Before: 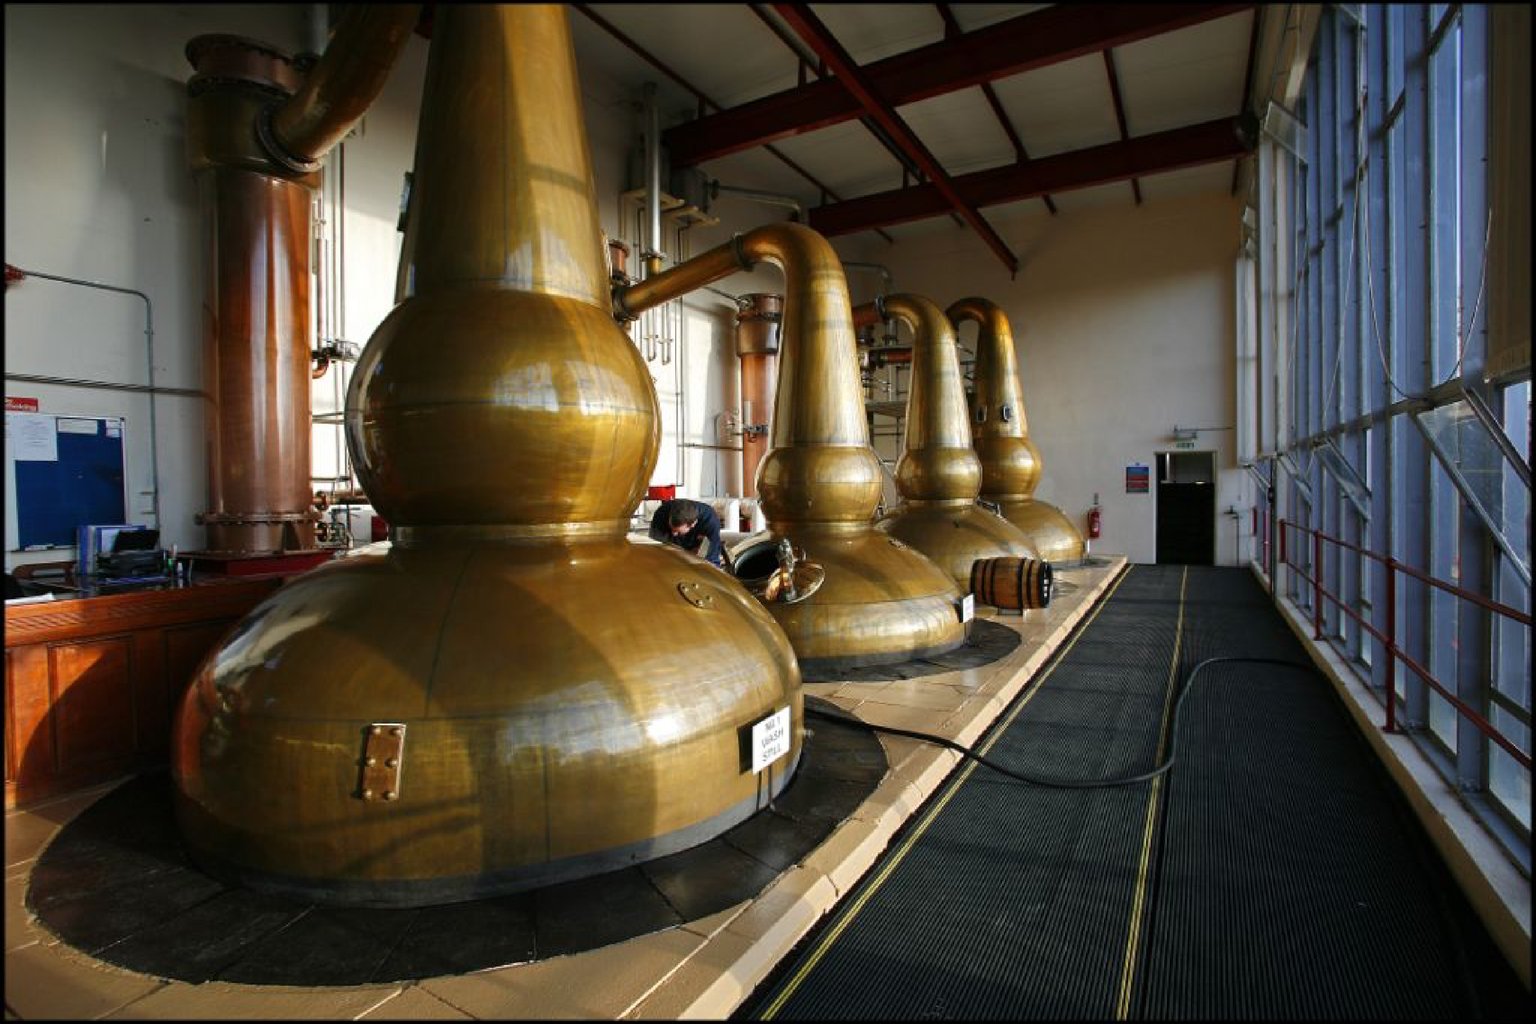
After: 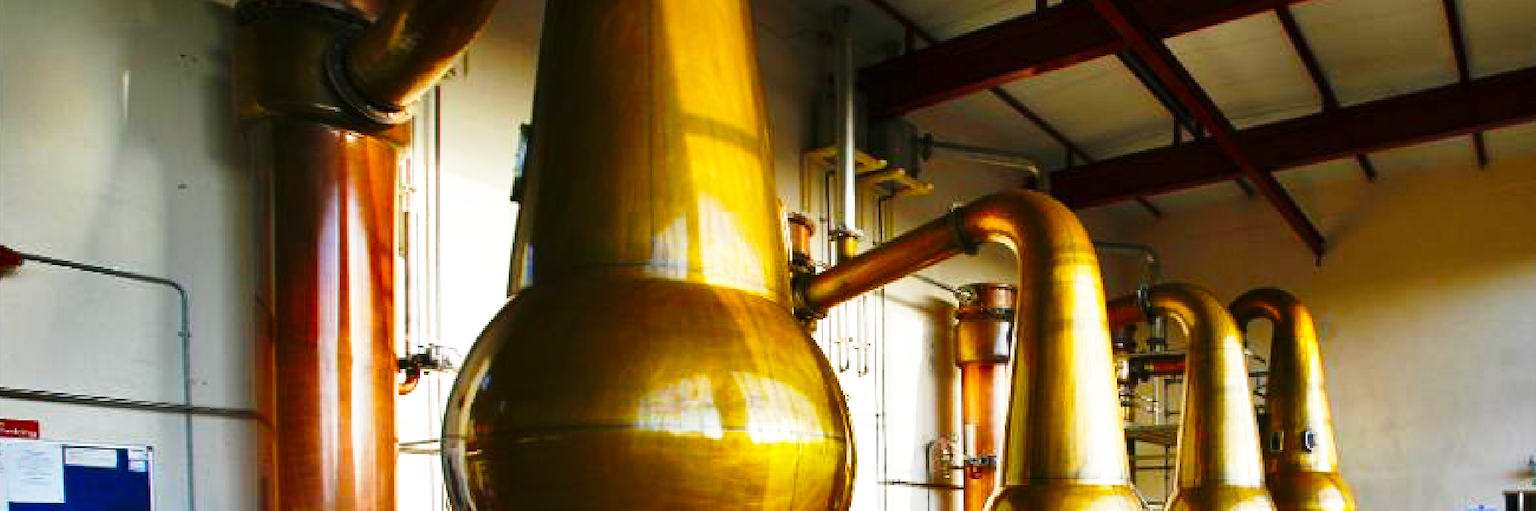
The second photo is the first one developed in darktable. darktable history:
crop: left 0.579%, top 7.627%, right 23.167%, bottom 54.275%
base curve: curves: ch0 [(0, 0) (0.026, 0.03) (0.109, 0.232) (0.351, 0.748) (0.669, 0.968) (1, 1)], preserve colors none
shadows and highlights: shadows 20.91, highlights -82.73, soften with gaussian
color balance rgb: linear chroma grading › global chroma 15%, perceptual saturation grading › global saturation 30%
haze removal: strength -0.05
